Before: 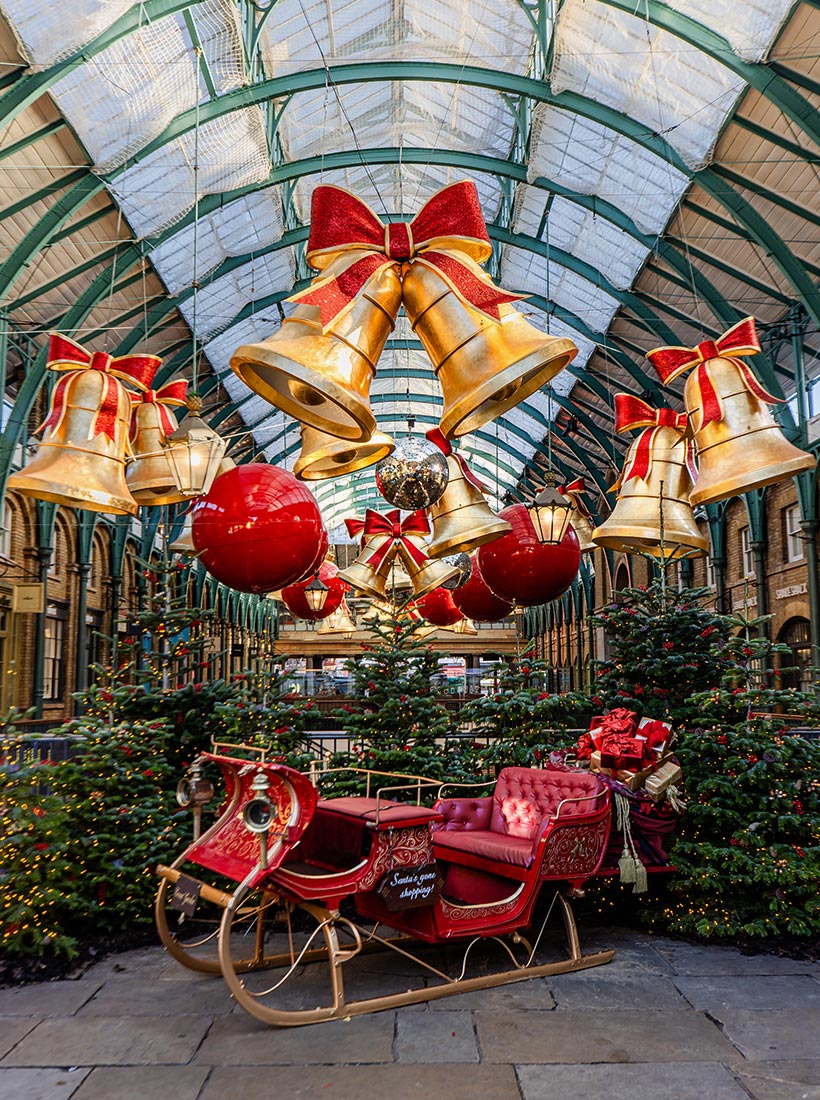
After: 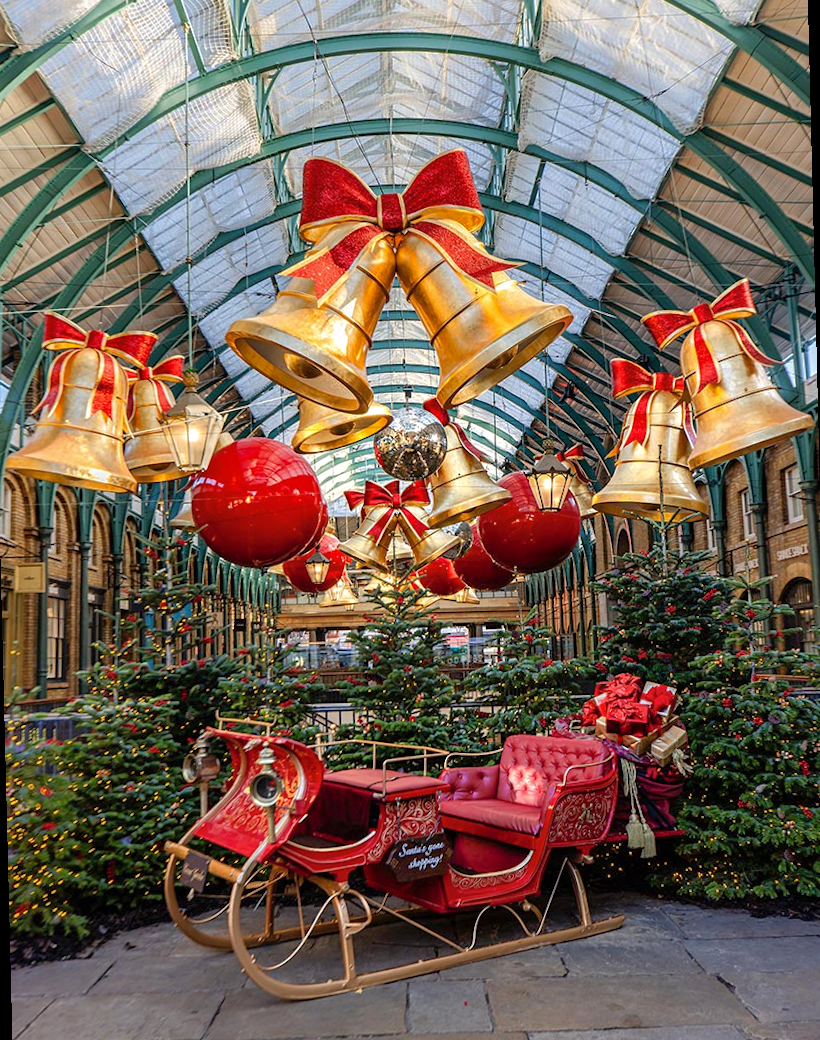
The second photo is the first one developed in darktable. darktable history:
exposure: exposure 0.207 EV, compensate highlight preservation false
shadows and highlights: on, module defaults
rotate and perspective: rotation -1.42°, crop left 0.016, crop right 0.984, crop top 0.035, crop bottom 0.965
